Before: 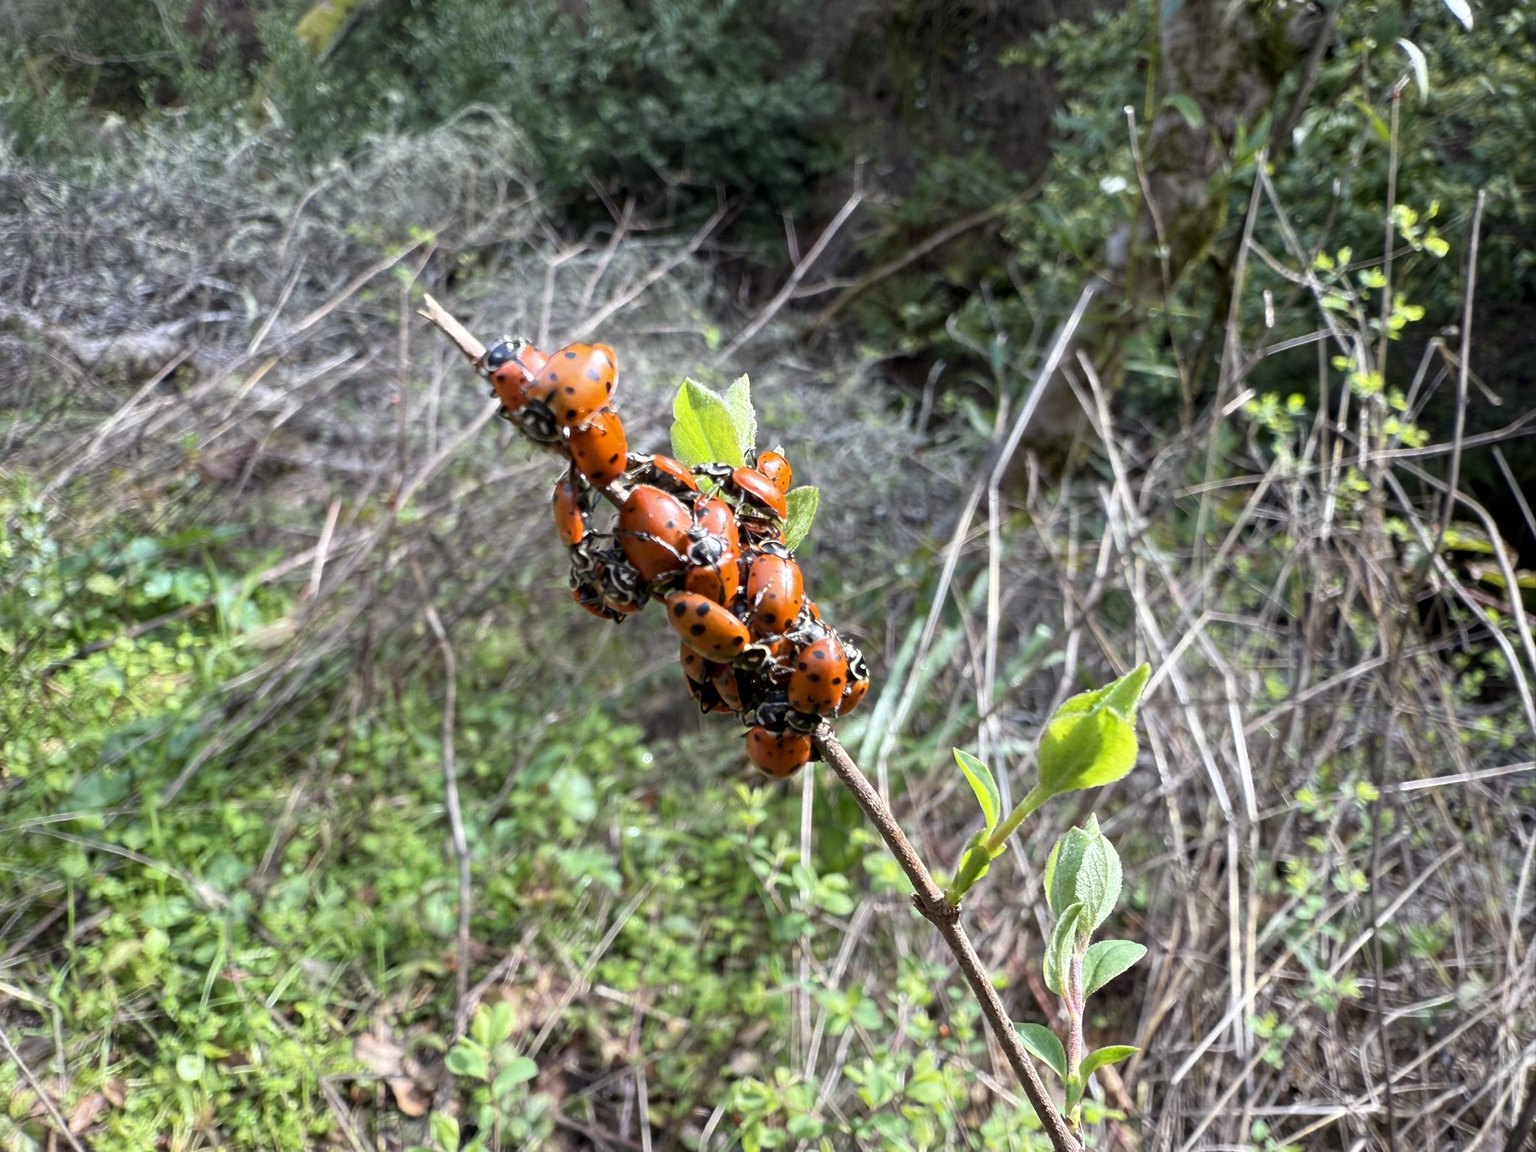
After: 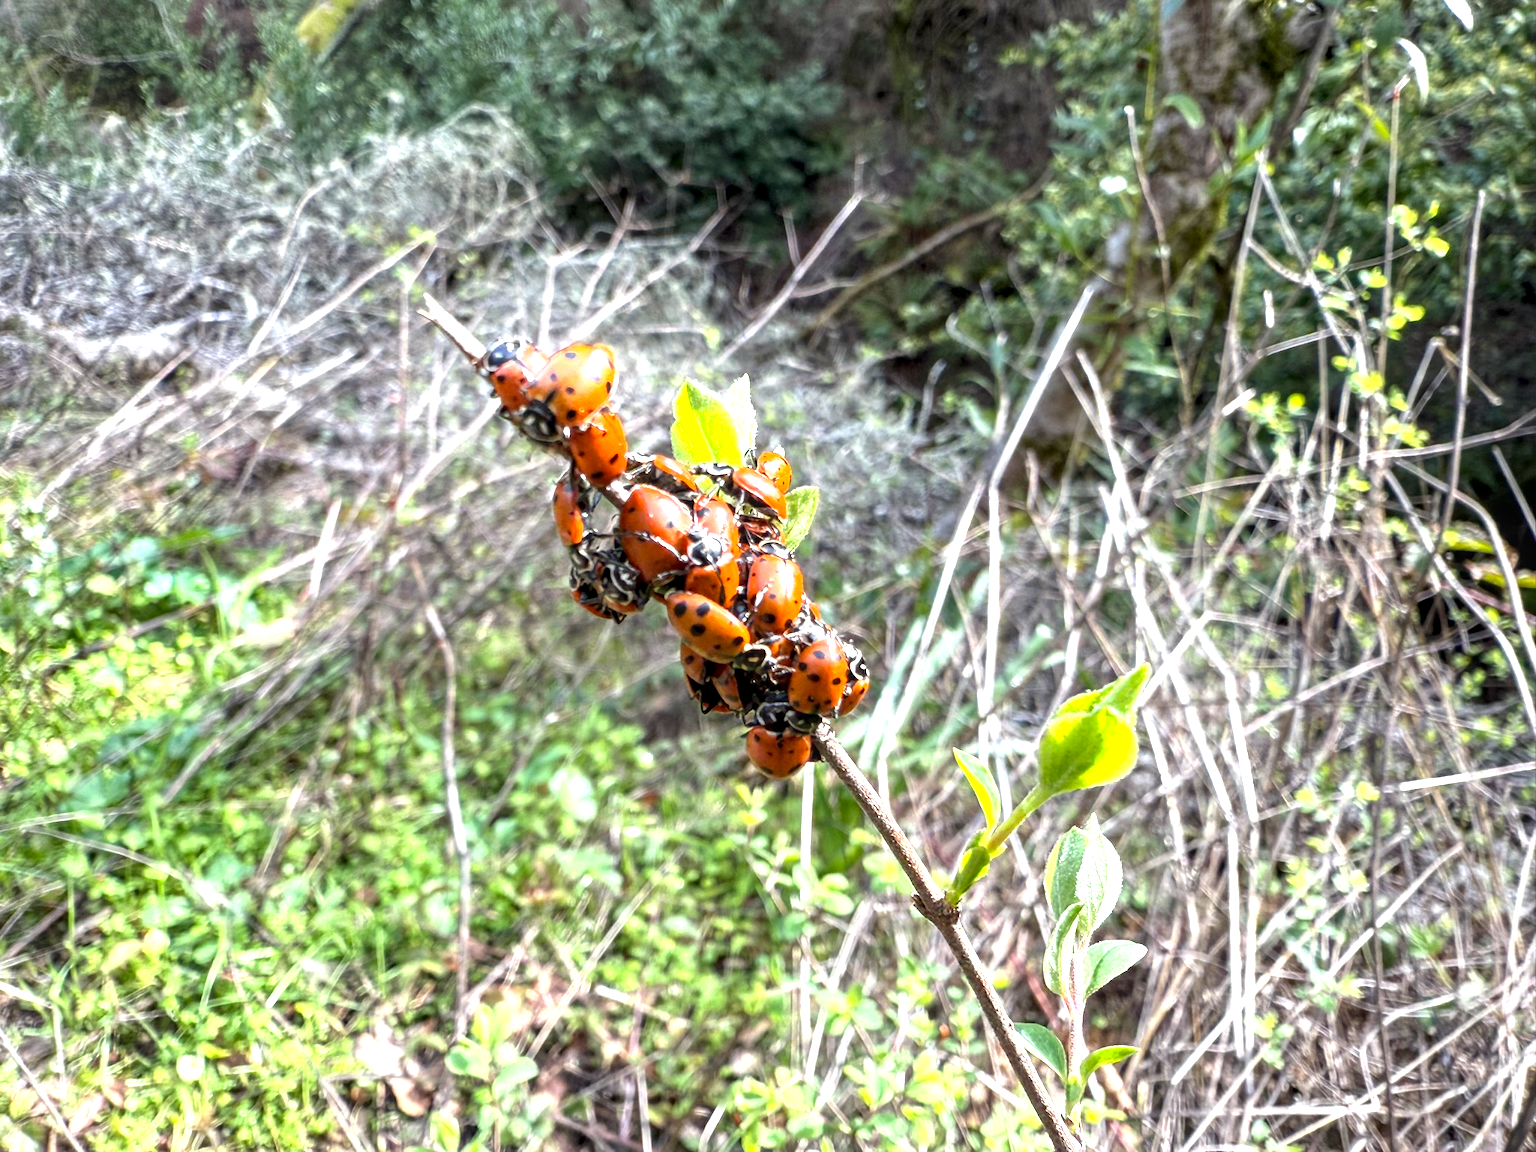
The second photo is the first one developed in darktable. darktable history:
color correction: highlights a* -0.156, highlights b* 0.149
local contrast: on, module defaults
exposure: exposure 0.918 EV, compensate highlight preservation false
